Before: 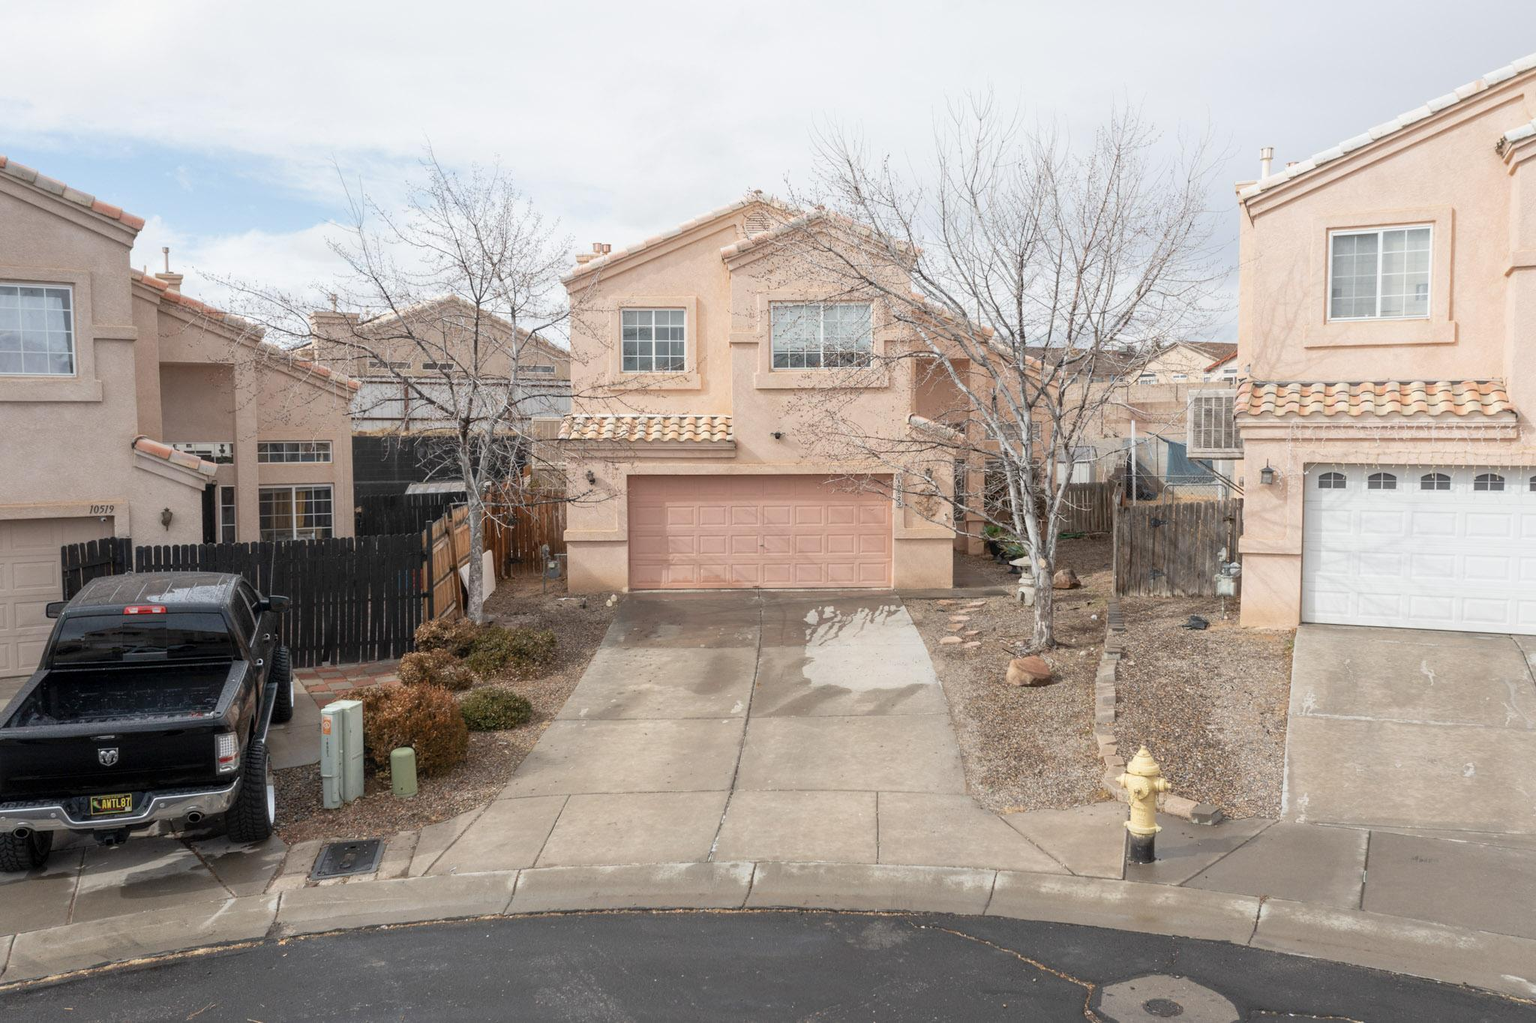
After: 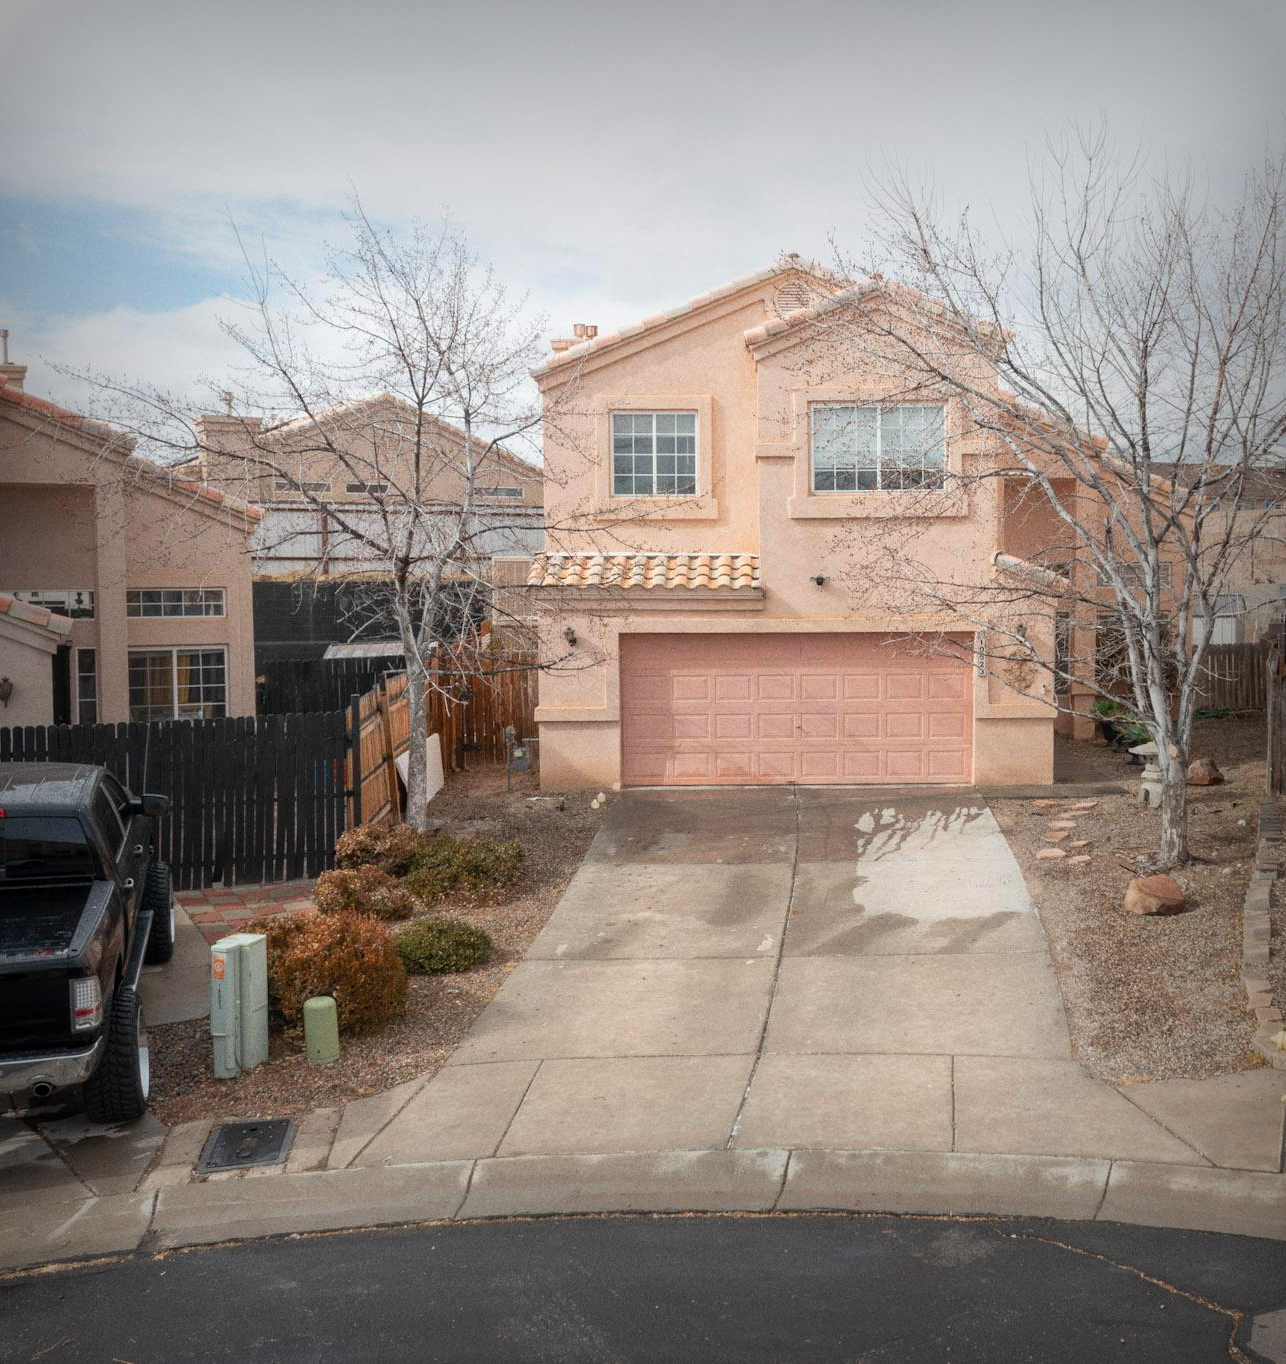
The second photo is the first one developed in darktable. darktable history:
crop: left 10.644%, right 26.528%
grain: on, module defaults
vignetting: fall-off start 53.2%, brightness -0.594, saturation 0, automatic ratio true, width/height ratio 1.313, shape 0.22, unbound false
